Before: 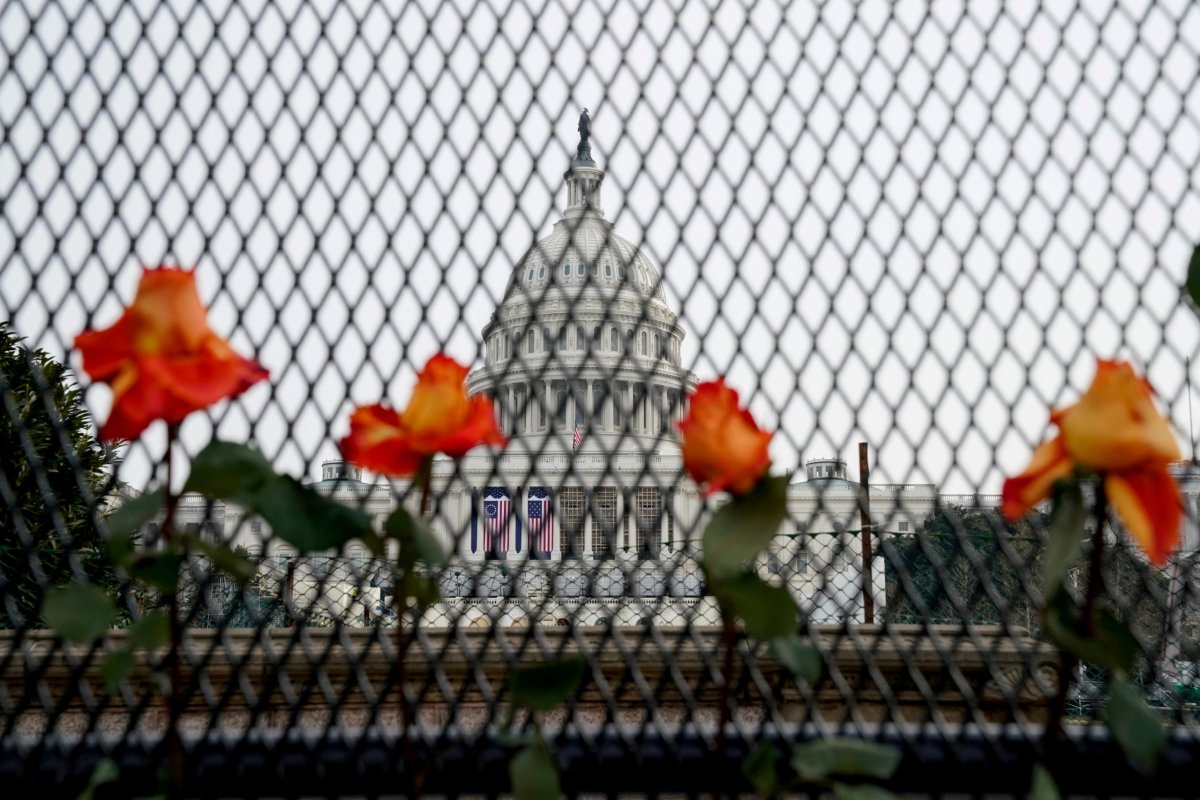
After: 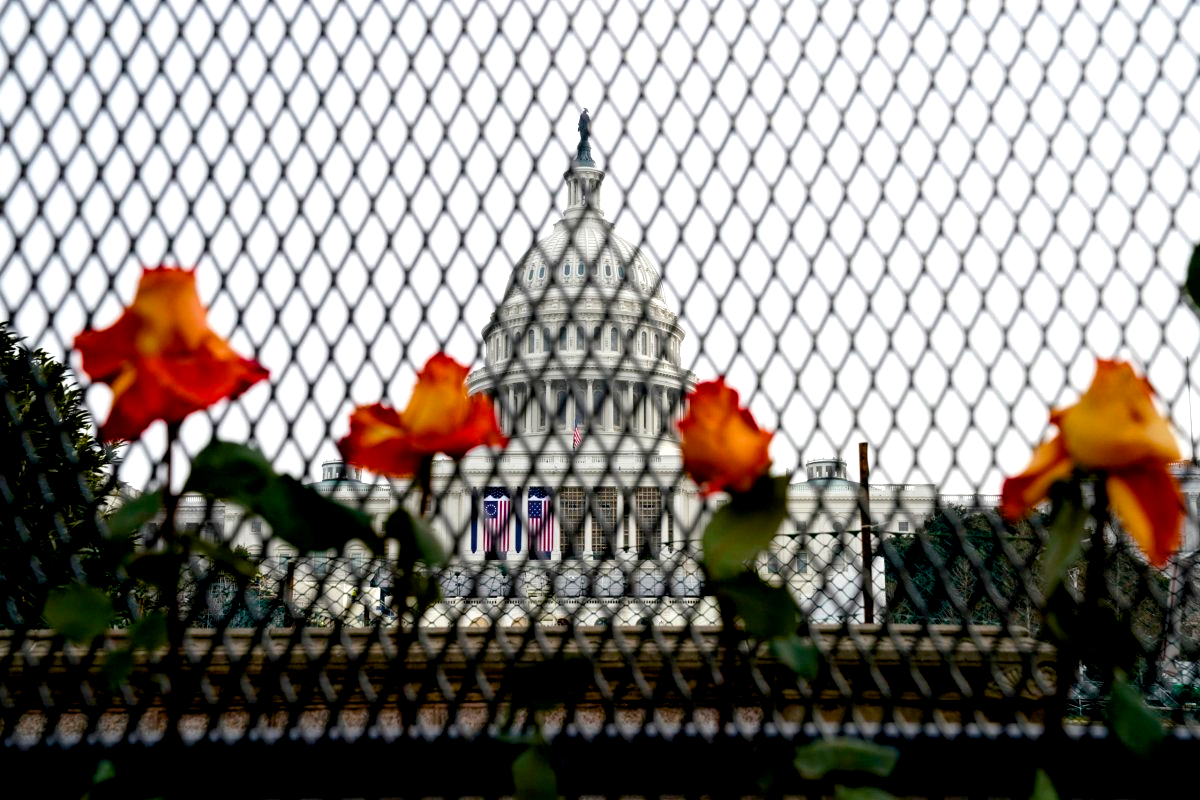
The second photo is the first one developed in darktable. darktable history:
color balance rgb: perceptual saturation grading › mid-tones 6.33%, perceptual saturation grading › shadows 72.44%, perceptual brilliance grading › highlights 11.59%, contrast 5.05%
exposure: black level correction 0.011, compensate highlight preservation false
